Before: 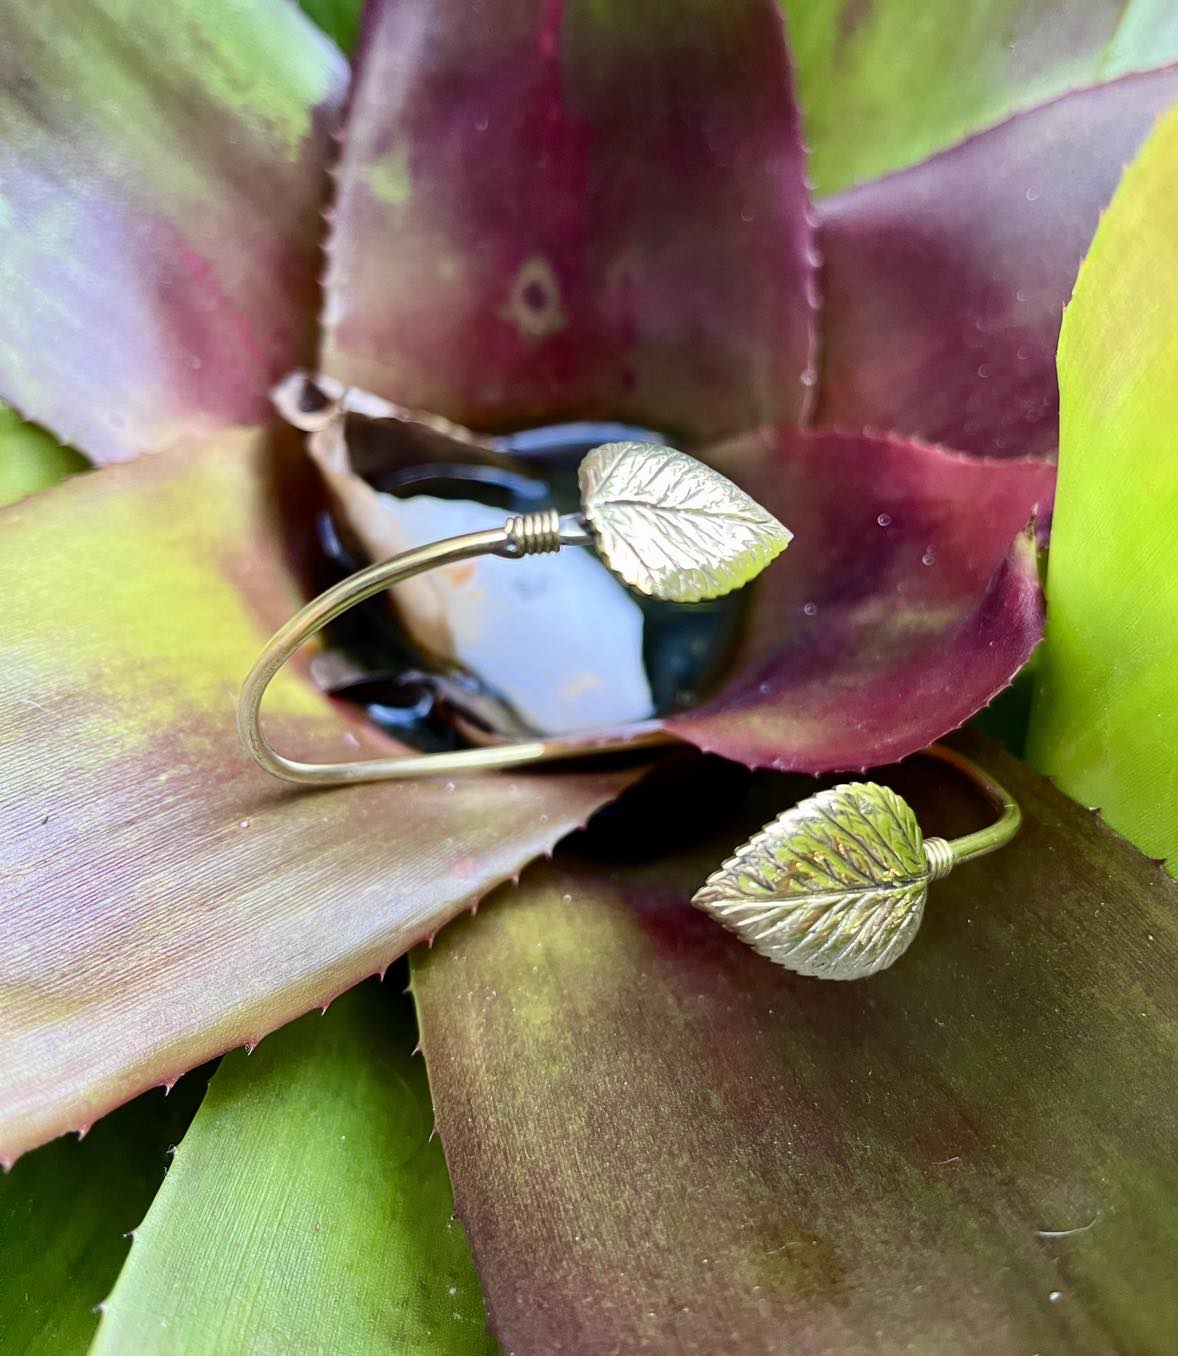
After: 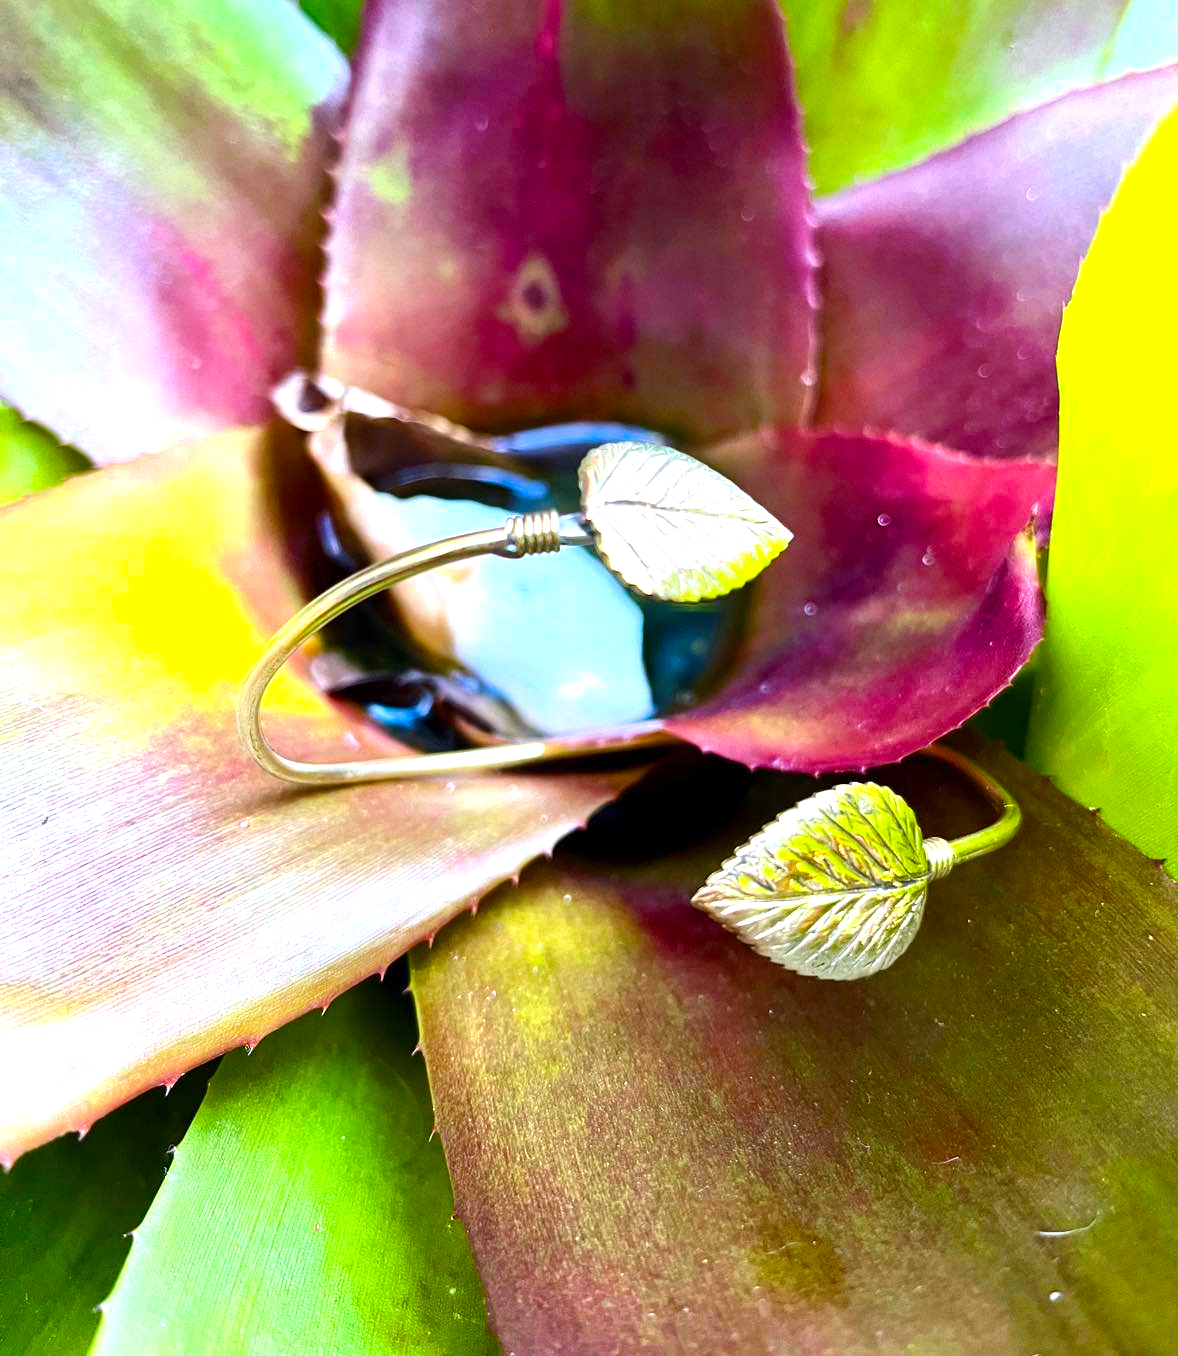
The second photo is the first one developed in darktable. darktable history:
contrast brightness saturation: saturation -0.055
color balance rgb: highlights gain › luminance 16.479%, highlights gain › chroma 2.928%, highlights gain › hue 262.67°, perceptual saturation grading › global saturation 19.565%, global vibrance 39.691%
exposure: exposure 0.657 EV, compensate exposure bias true, compensate highlight preservation false
